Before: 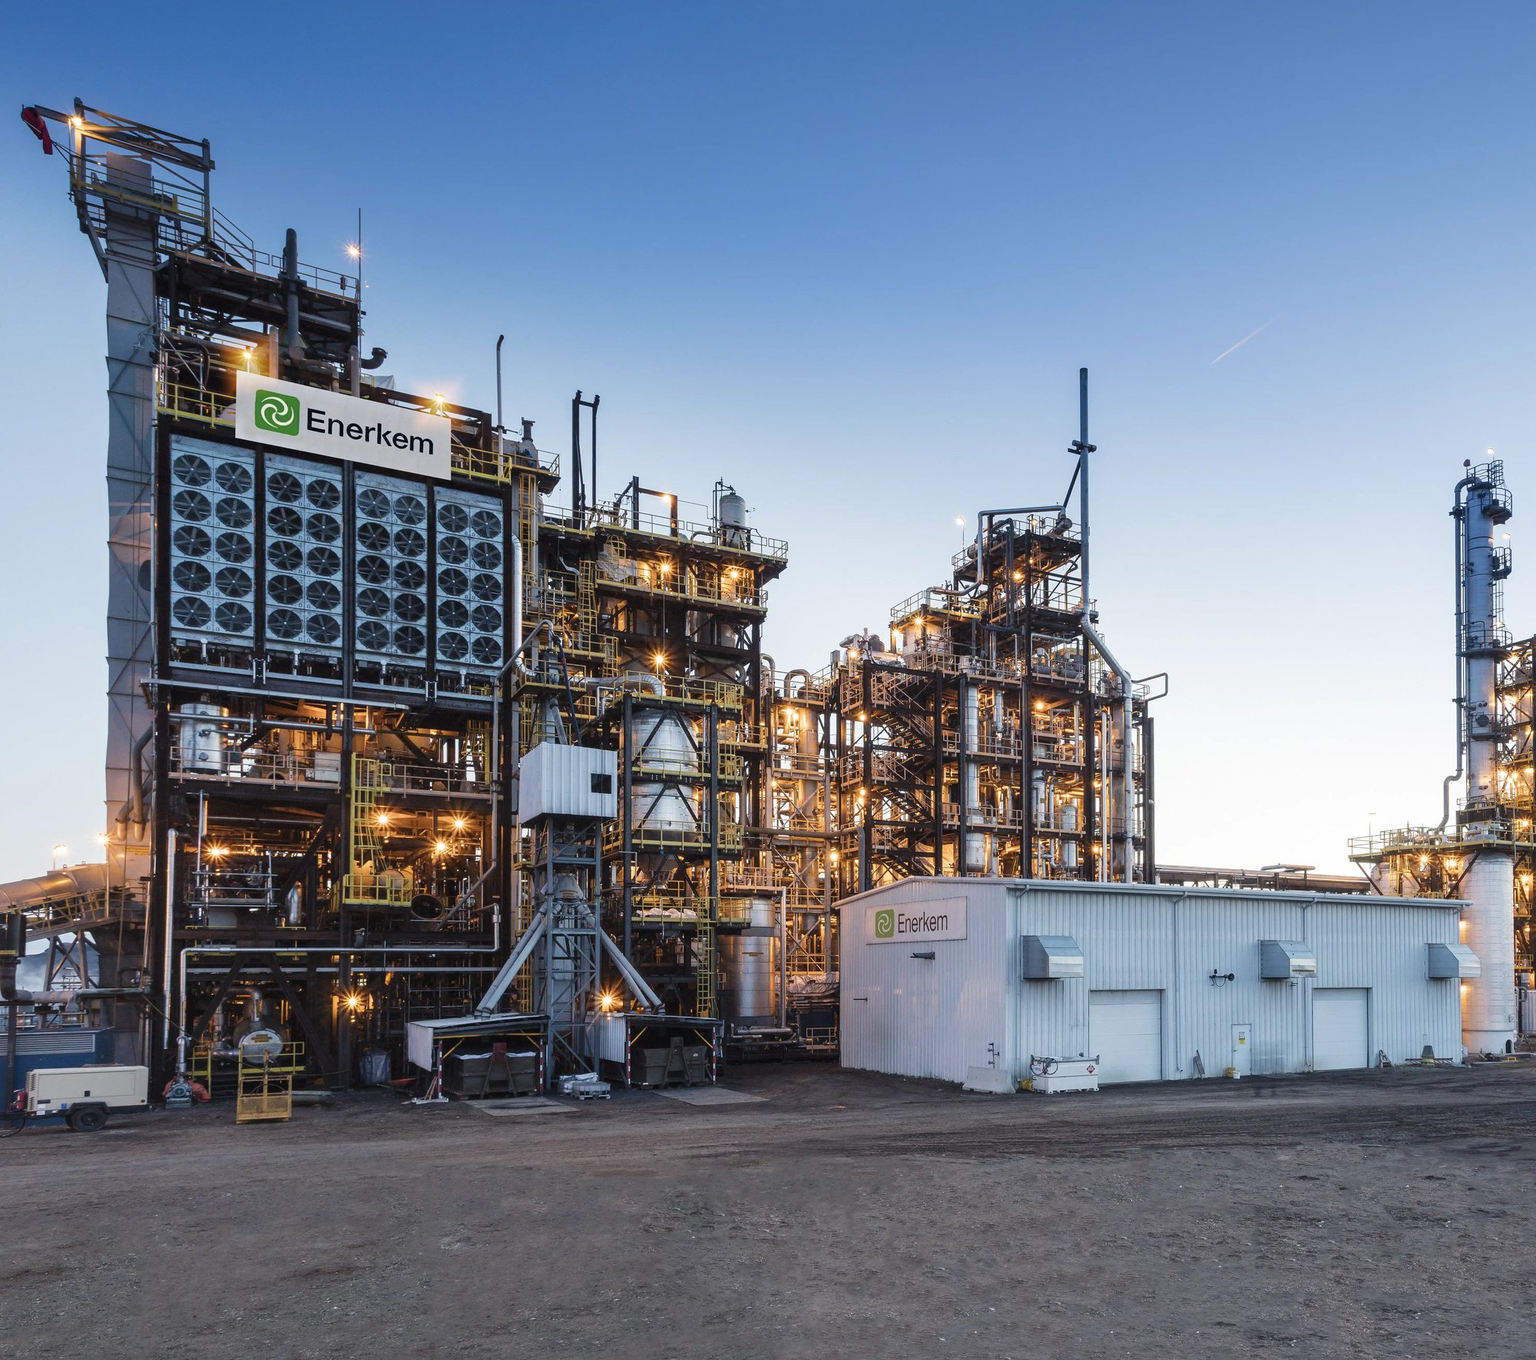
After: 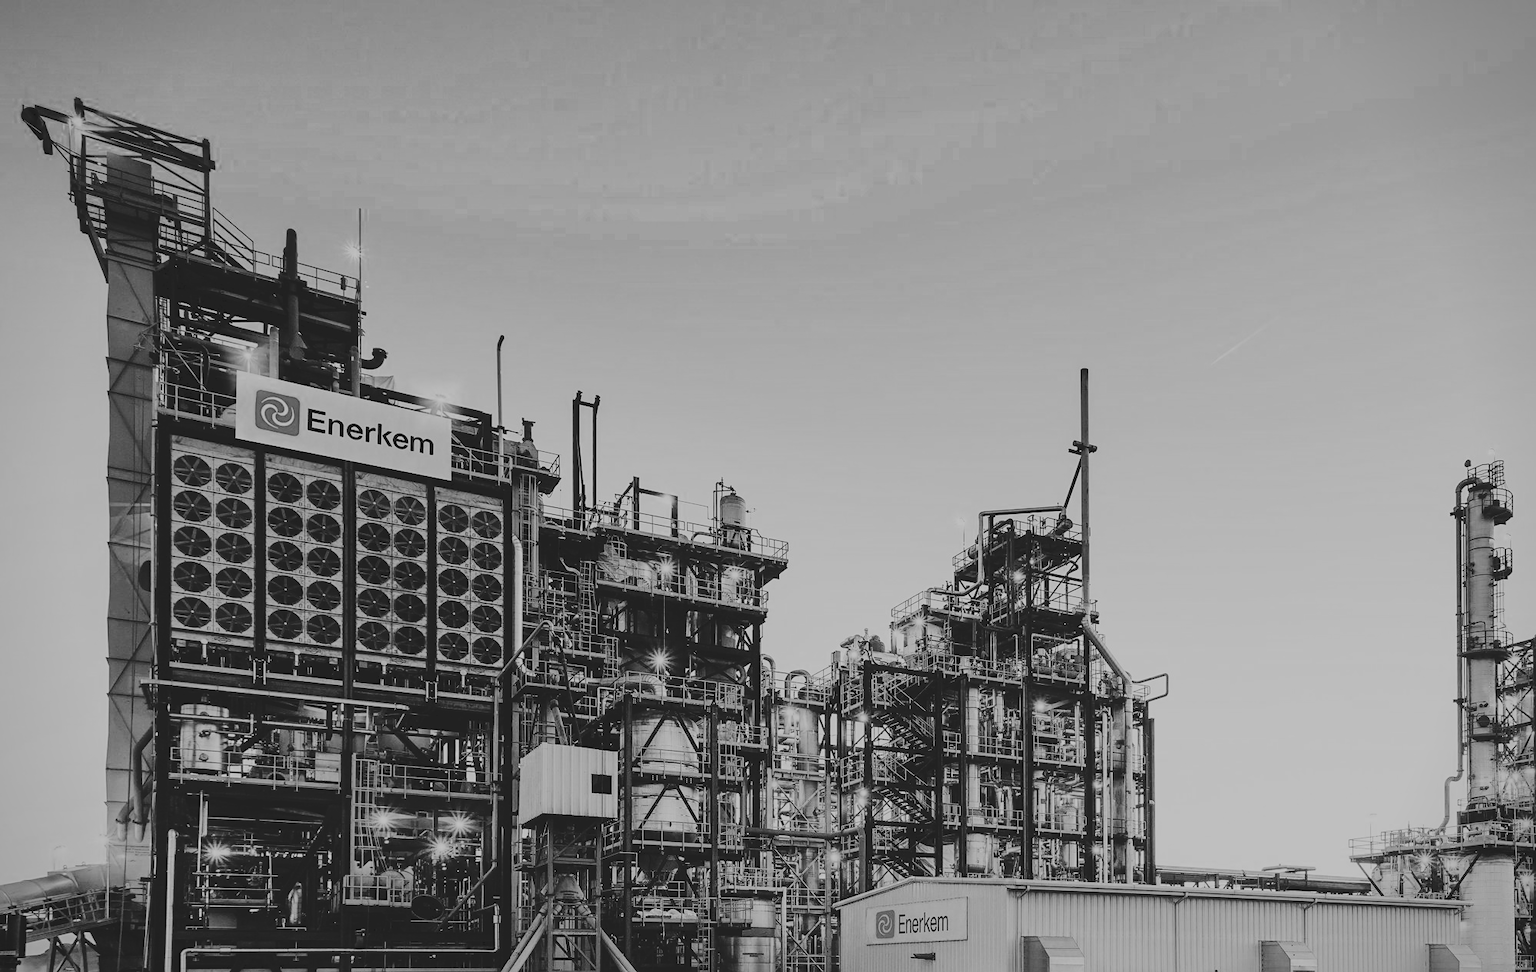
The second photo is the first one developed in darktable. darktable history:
sharpen: amount 0.211
color correction: highlights a* 10.96, highlights b* 30.66, shadows a* 2.87, shadows b* 17.57, saturation 1.73
vignetting: fall-off start 91.77%
crop: right 0%, bottom 28.567%
color zones: curves: ch0 [(0, 0.613) (0.01, 0.613) (0.245, 0.448) (0.498, 0.529) (0.642, 0.665) (0.879, 0.777) (0.99, 0.613)]; ch1 [(0, 0) (0.143, 0) (0.286, 0) (0.429, 0) (0.571, 0) (0.714, 0) (0.857, 0)]
filmic rgb: black relative exposure -6.94 EV, white relative exposure 5.58 EV, hardness 2.87
tone curve: curves: ch0 [(0, 0) (0.003, 0.132) (0.011, 0.136) (0.025, 0.14) (0.044, 0.147) (0.069, 0.149) (0.1, 0.156) (0.136, 0.163) (0.177, 0.177) (0.224, 0.2) (0.277, 0.251) (0.335, 0.311) (0.399, 0.387) (0.468, 0.487) (0.543, 0.585) (0.623, 0.675) (0.709, 0.742) (0.801, 0.81) (0.898, 0.867) (1, 1)], color space Lab, independent channels, preserve colors none
